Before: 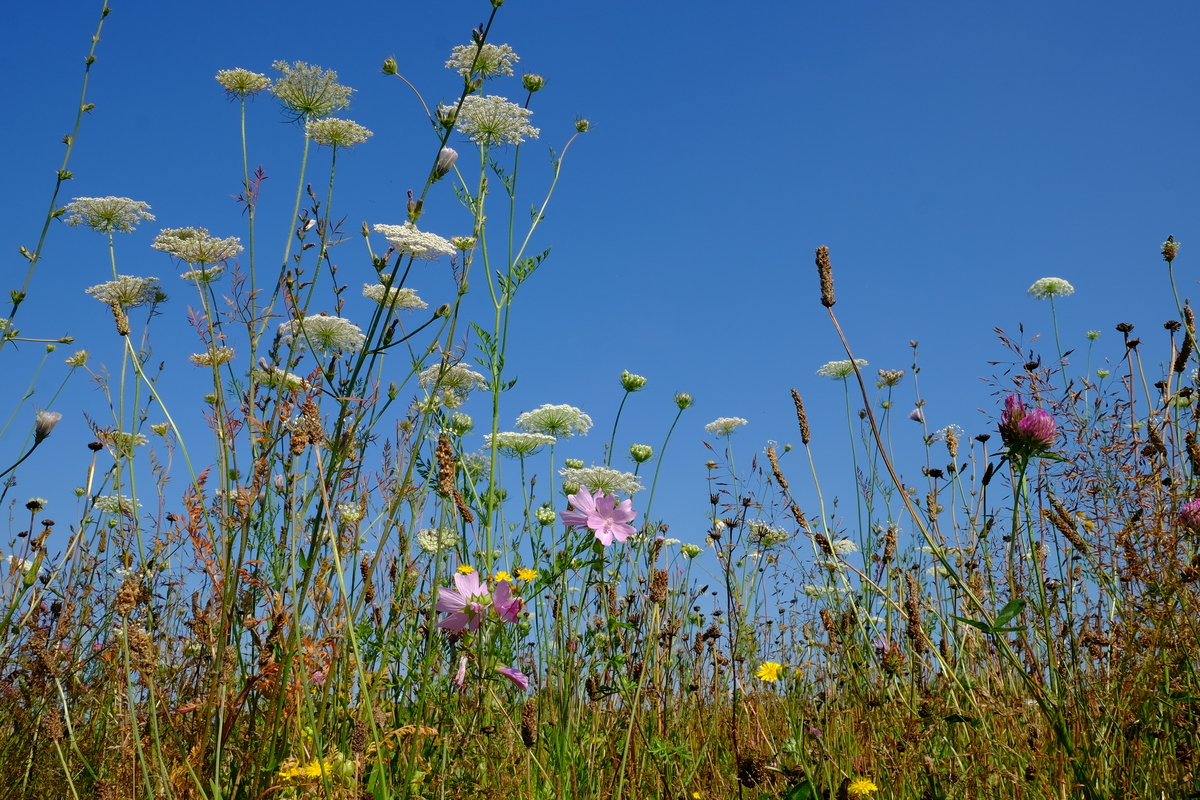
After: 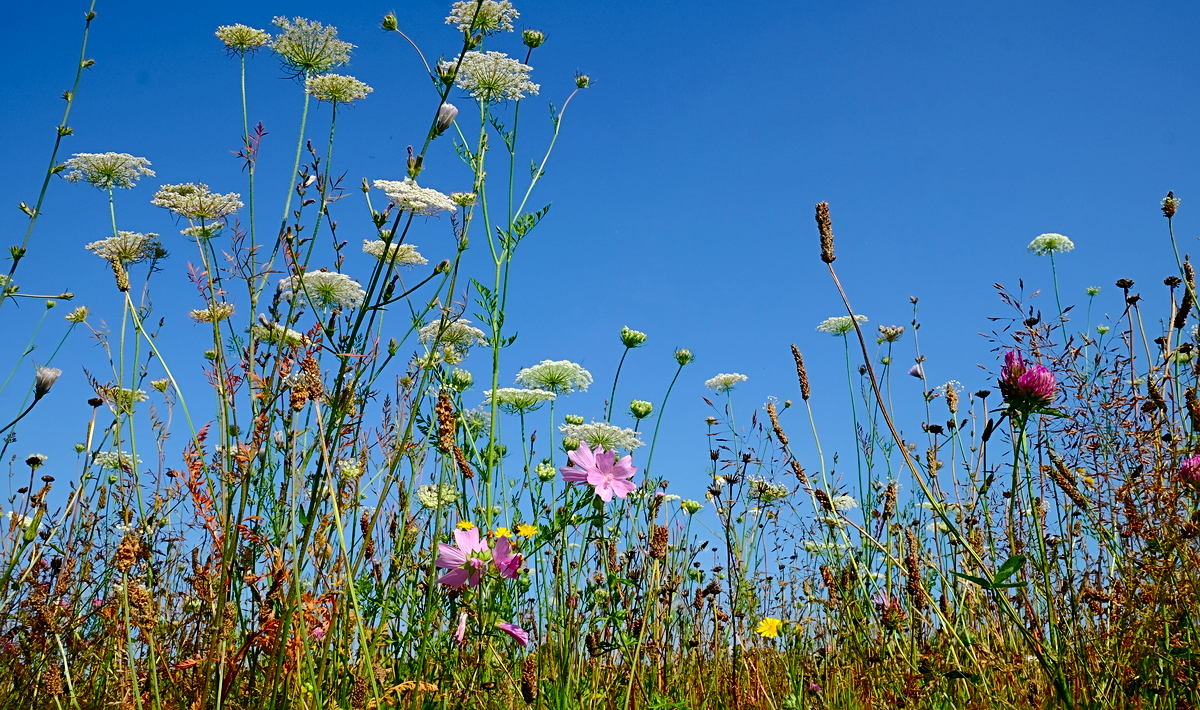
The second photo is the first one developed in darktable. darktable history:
sharpen: radius 2.529, amount 0.323
crop and rotate: top 5.609%, bottom 5.609%
tone curve: curves: ch0 [(0, 0) (0.126, 0.086) (0.338, 0.307) (0.494, 0.531) (0.703, 0.762) (1, 1)]; ch1 [(0, 0) (0.346, 0.324) (0.45, 0.426) (0.5, 0.5) (0.522, 0.517) (0.55, 0.578) (1, 1)]; ch2 [(0, 0) (0.44, 0.424) (0.501, 0.499) (0.554, 0.554) (0.622, 0.667) (0.707, 0.746) (1, 1)], color space Lab, independent channels, preserve colors none
